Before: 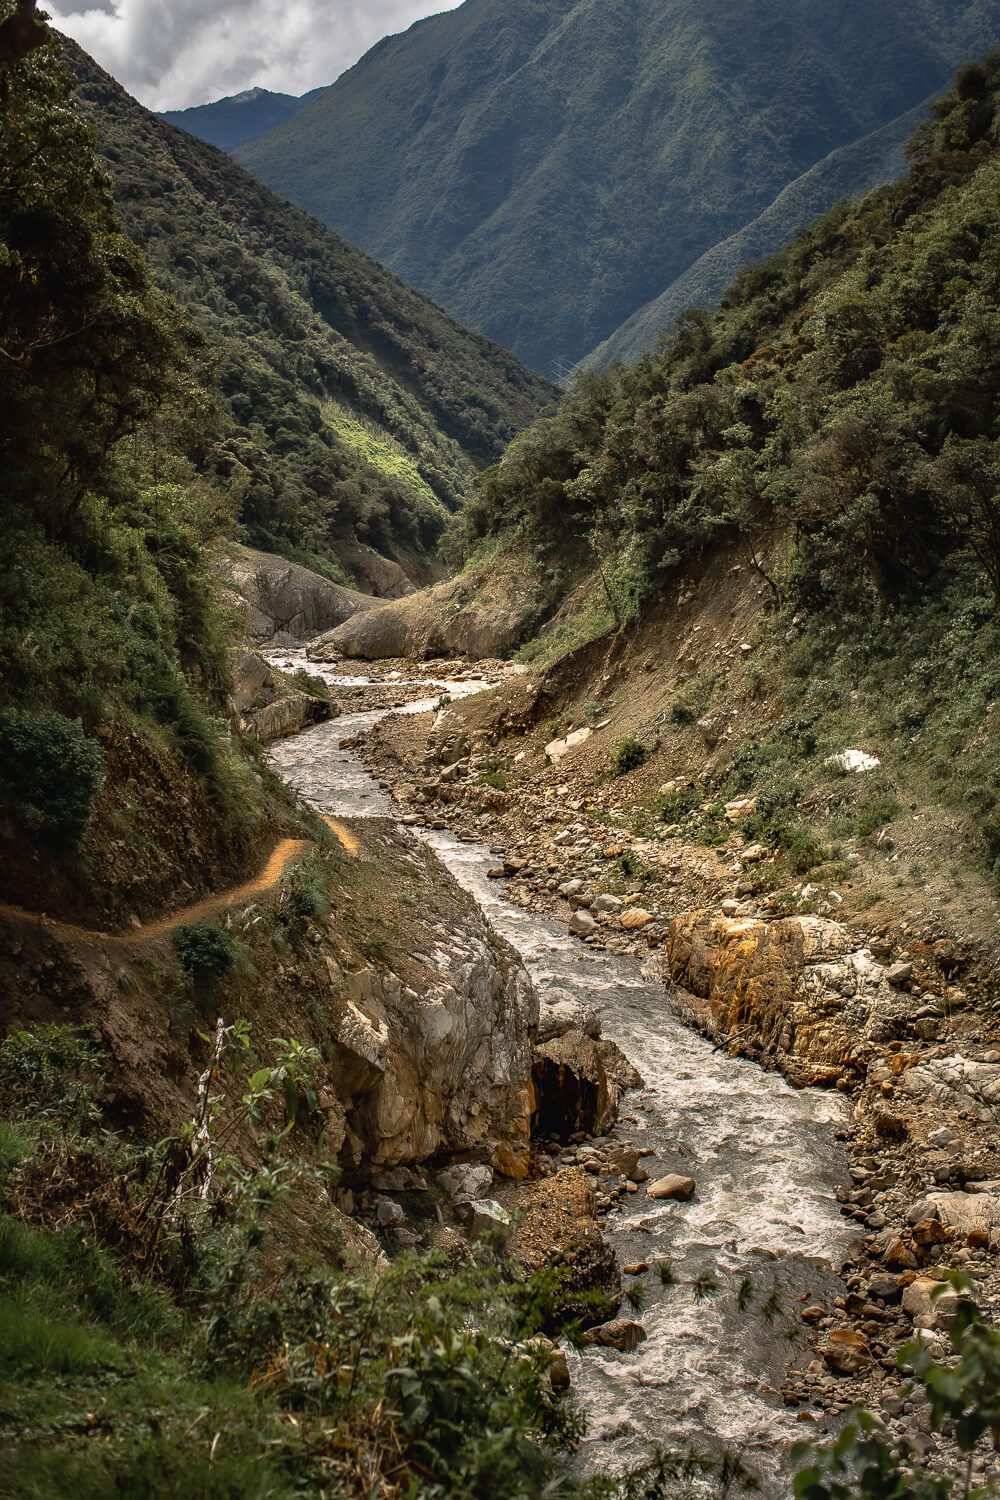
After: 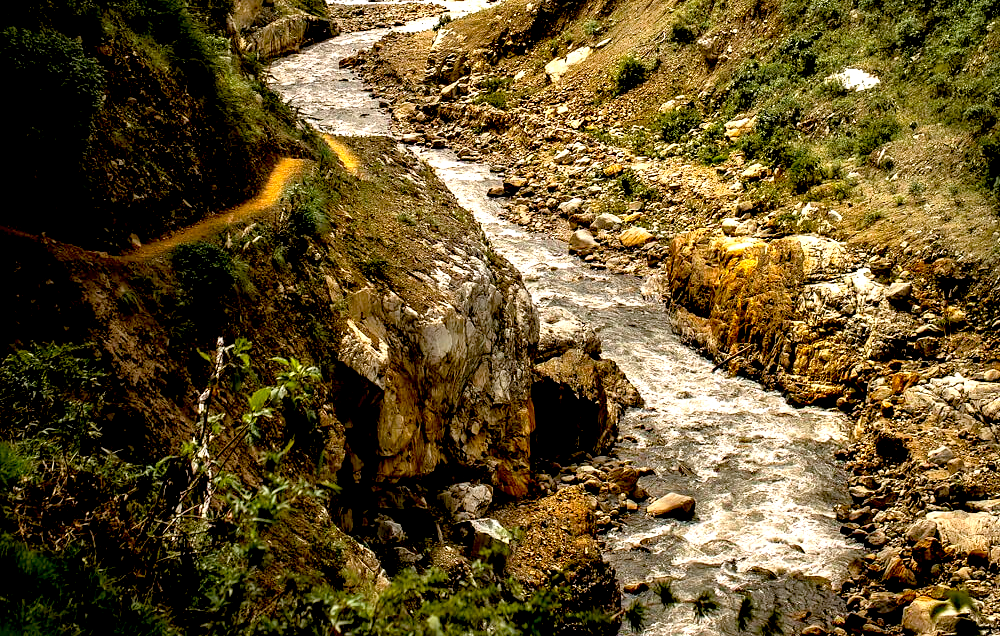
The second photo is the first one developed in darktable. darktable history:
tone equalizer: -8 EV -0.422 EV, -7 EV -0.367 EV, -6 EV -0.31 EV, -5 EV -0.217 EV, -3 EV 0.243 EV, -2 EV 0.345 EV, -1 EV 0.379 EV, +0 EV 0.401 EV
crop: top 45.462%, bottom 12.119%
exposure: black level correction 0.032, exposure 0.323 EV, compensate highlight preservation false
color balance rgb: perceptual saturation grading › global saturation 19.875%, global vibrance 20%
